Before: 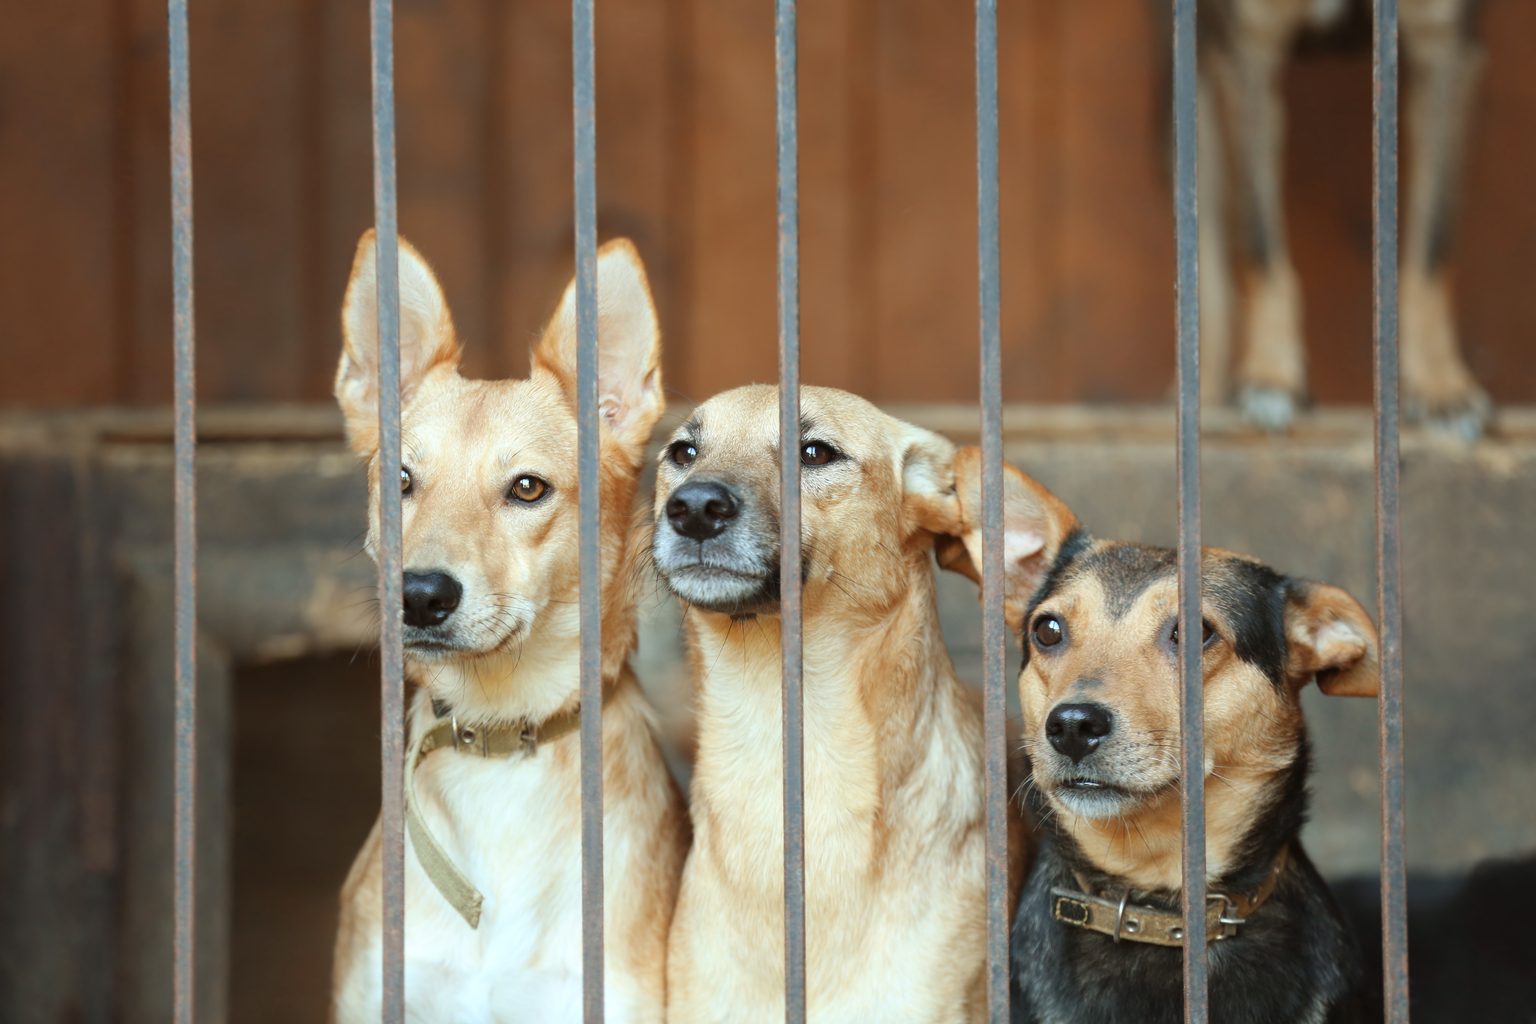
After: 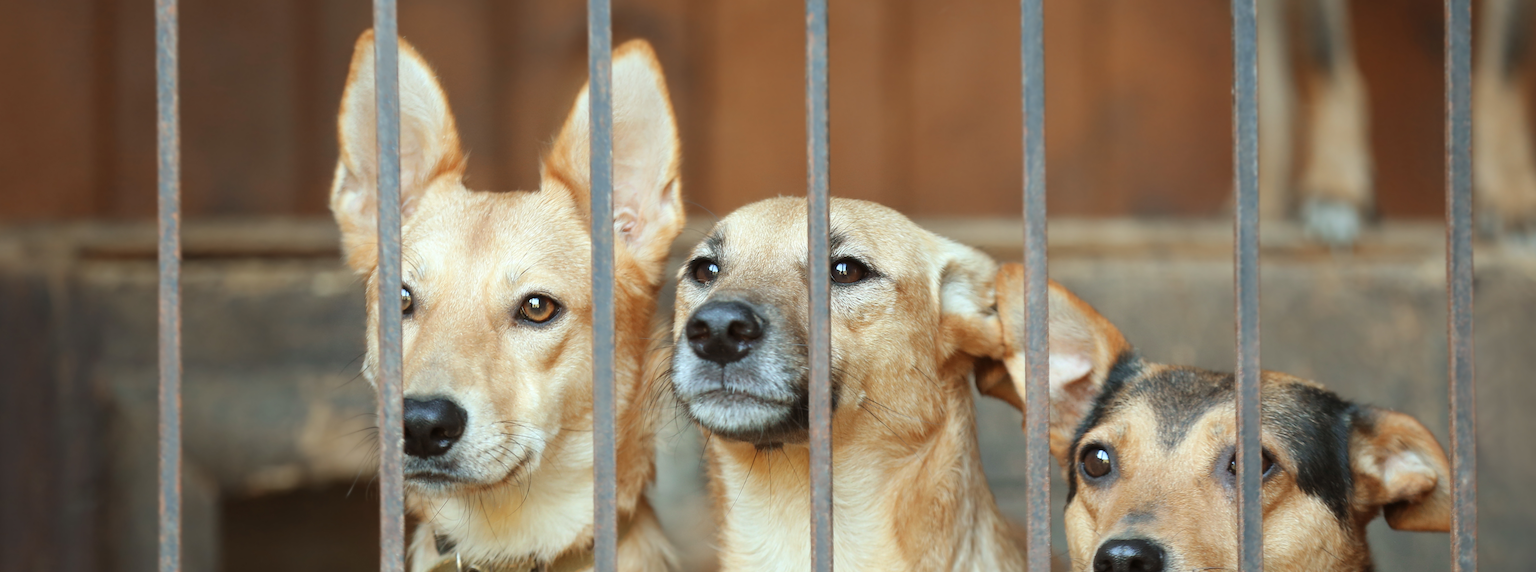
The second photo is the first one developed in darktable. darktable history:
crop: left 1.79%, top 19.707%, right 5.053%, bottom 28.231%
